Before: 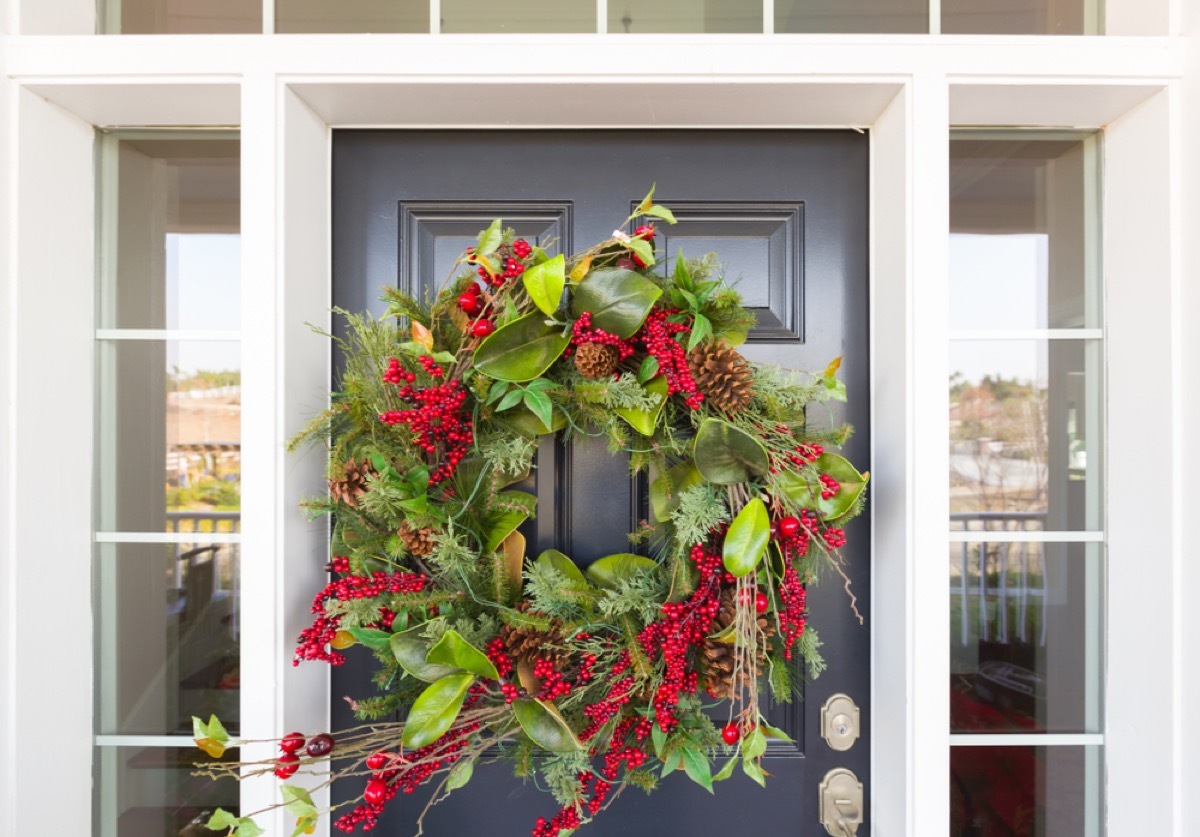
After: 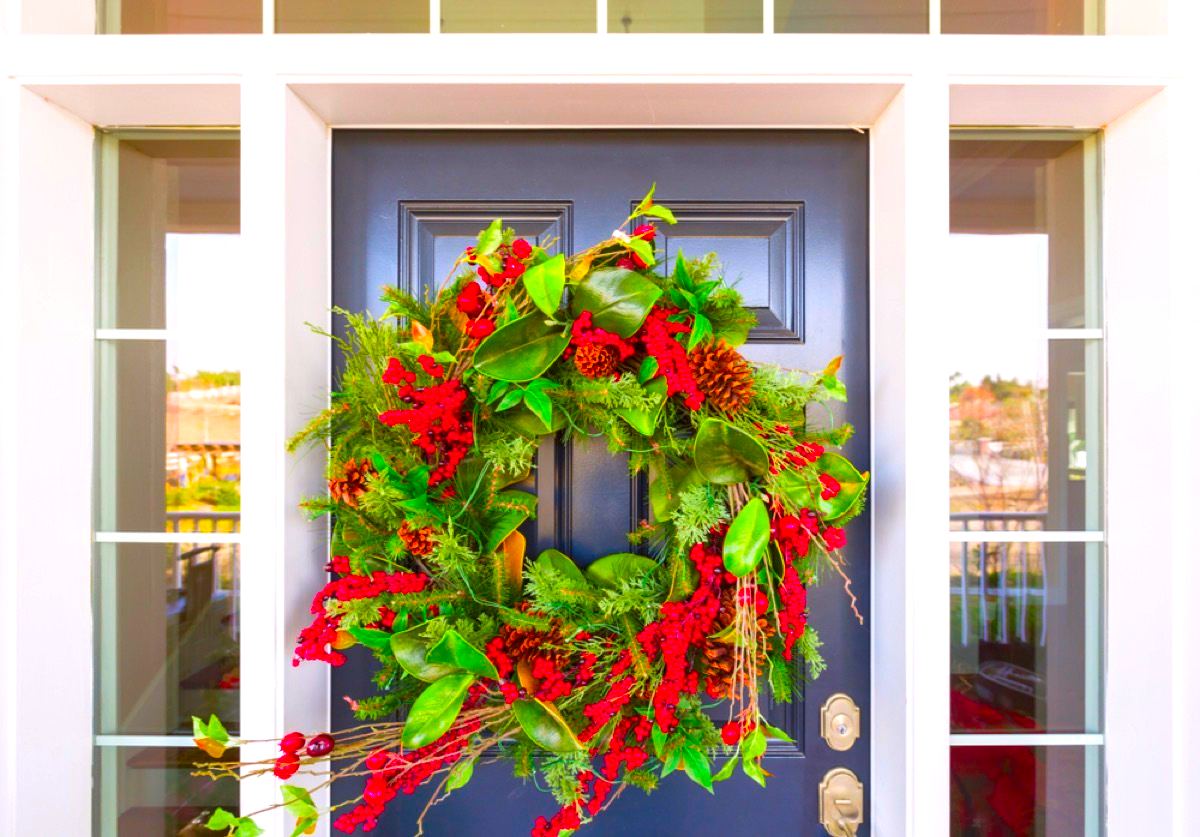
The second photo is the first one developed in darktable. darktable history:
color correction: highlights a* 1.6, highlights b* -1.66, saturation 2.49
exposure: exposure 0.228 EV, compensate highlight preservation false
local contrast: on, module defaults
